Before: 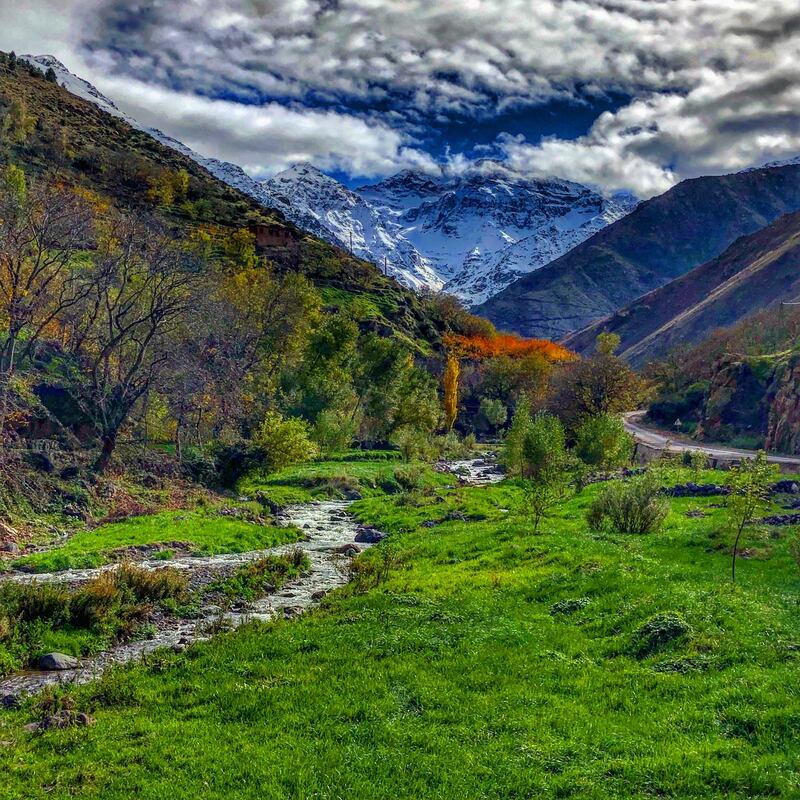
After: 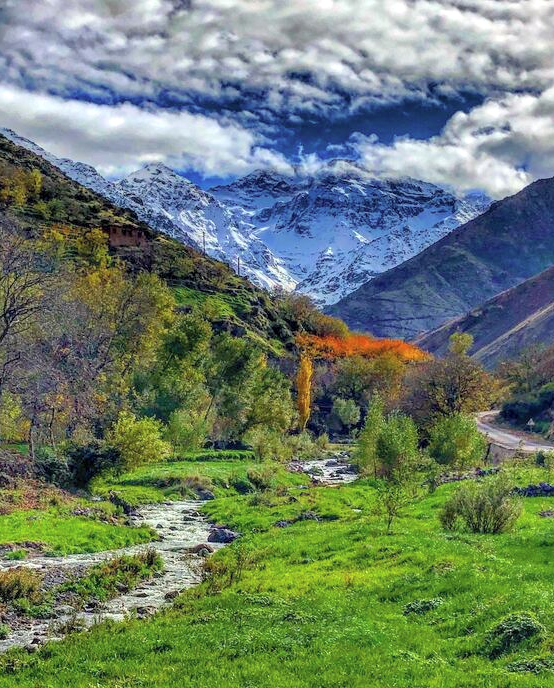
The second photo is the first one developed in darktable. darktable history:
crop: left 18.479%, right 12.2%, bottom 13.971%
contrast brightness saturation: brightness 0.15
exposure: black level correction 0.001, exposure 0.14 EV, compensate highlight preservation false
